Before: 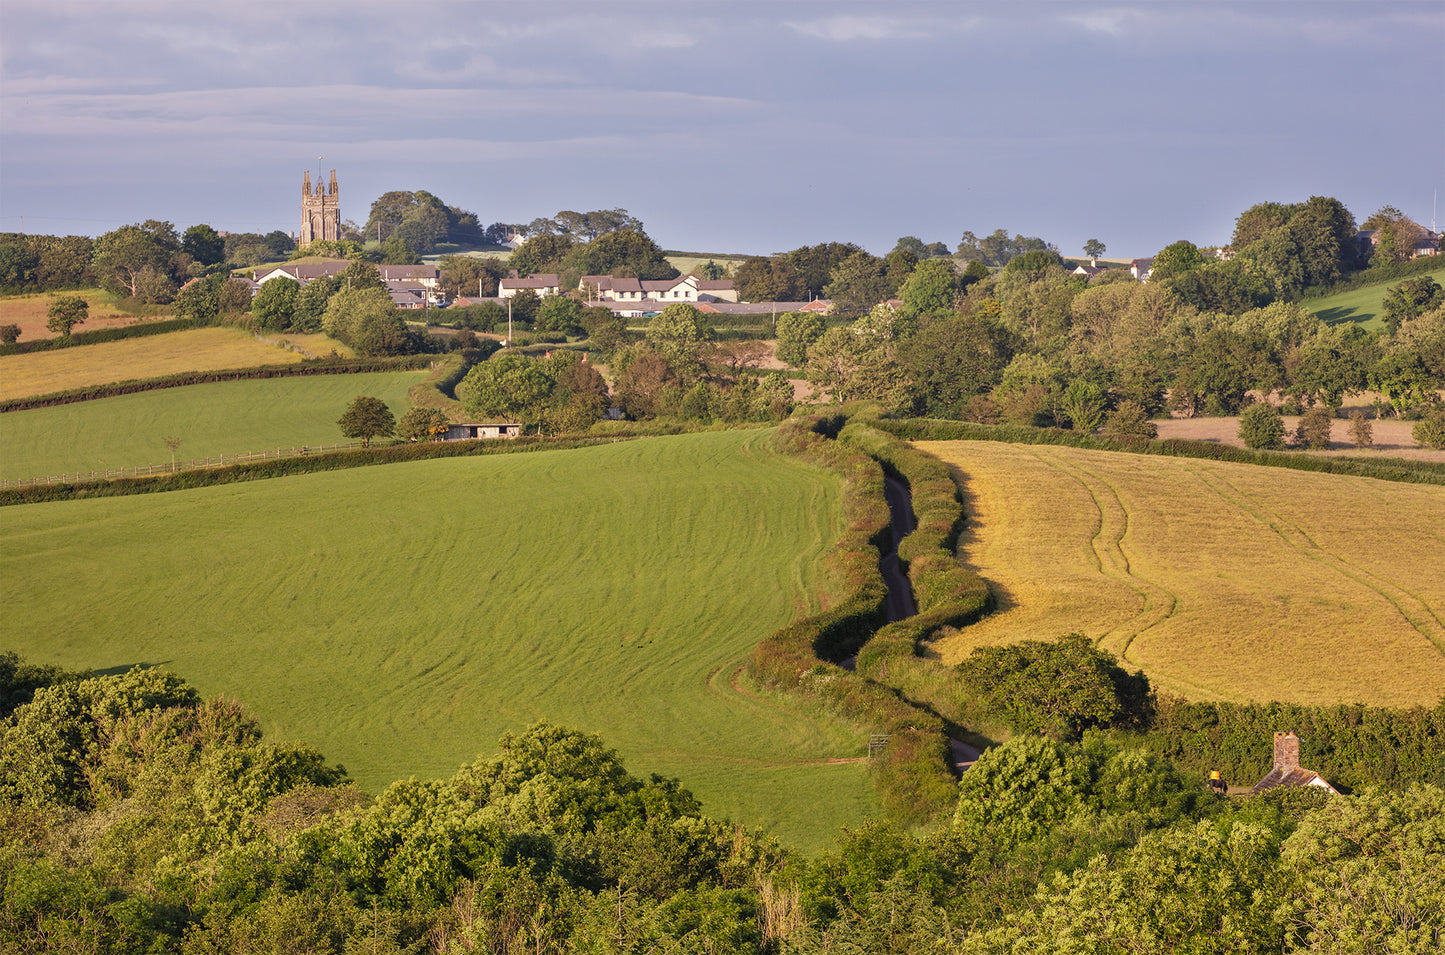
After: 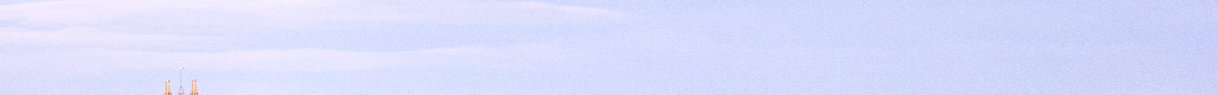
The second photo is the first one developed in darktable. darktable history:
grain: coarseness 0.47 ISO
crop and rotate: left 9.644%, top 9.491%, right 6.021%, bottom 80.509%
exposure: black level correction 0, exposure 0.7 EV, compensate exposure bias true, compensate highlight preservation false
shadows and highlights: shadows -70, highlights 35, soften with gaussian
